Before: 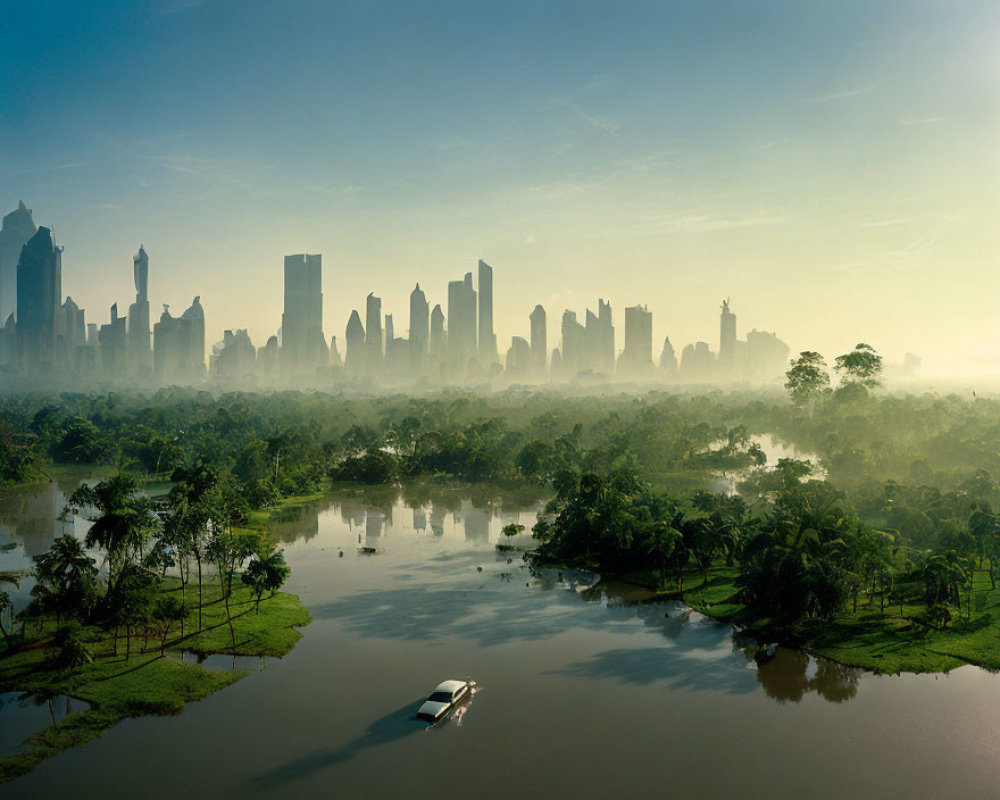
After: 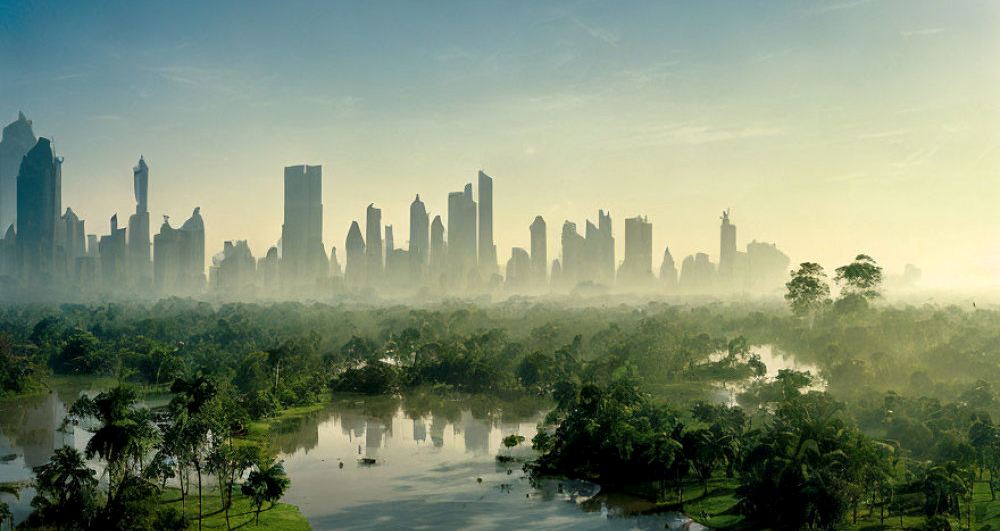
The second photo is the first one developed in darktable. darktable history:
contrast equalizer: y [[0.6 ×6], [0.55 ×6], [0 ×6], [0 ×6], [0 ×6]], mix 0.277
crop: top 11.182%, bottom 22.232%
